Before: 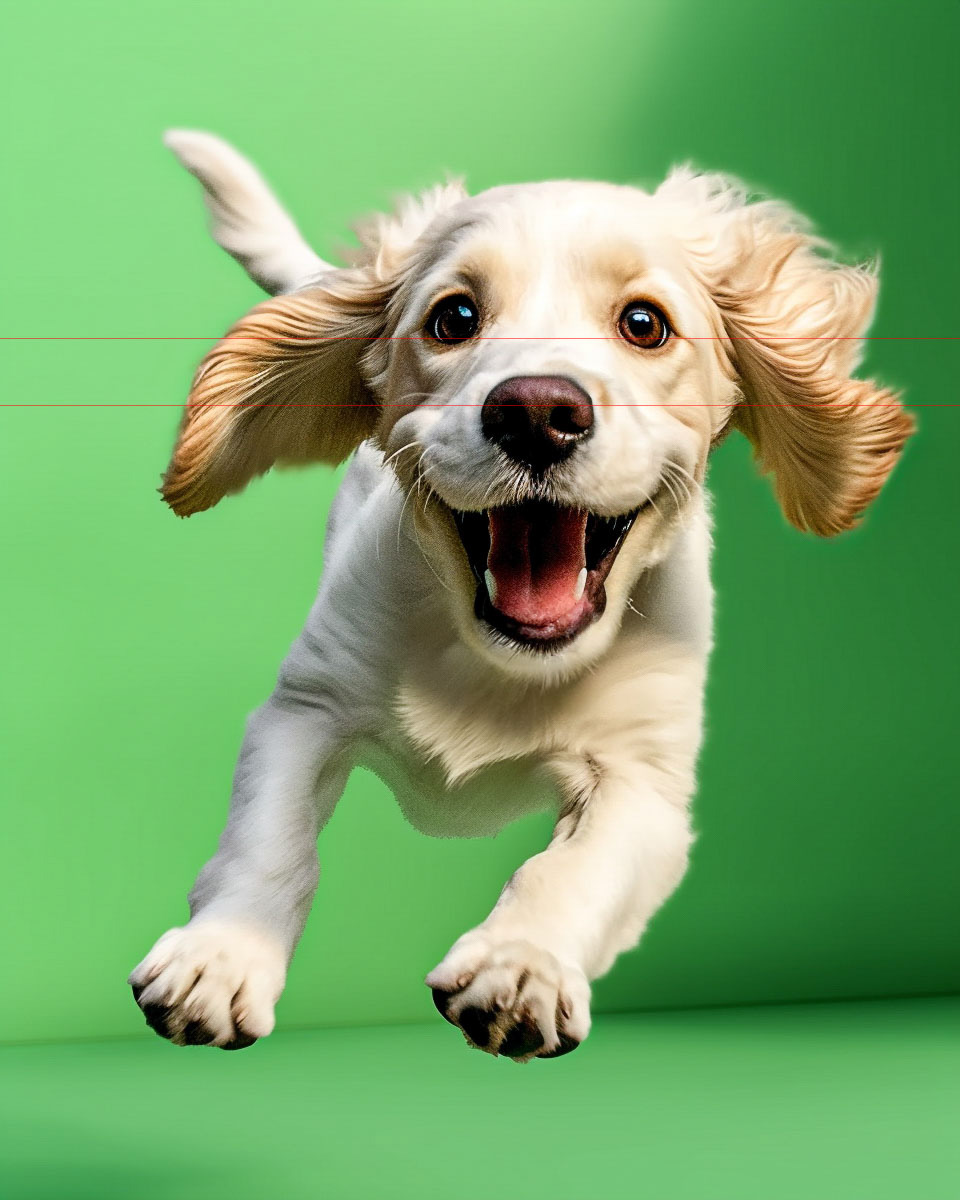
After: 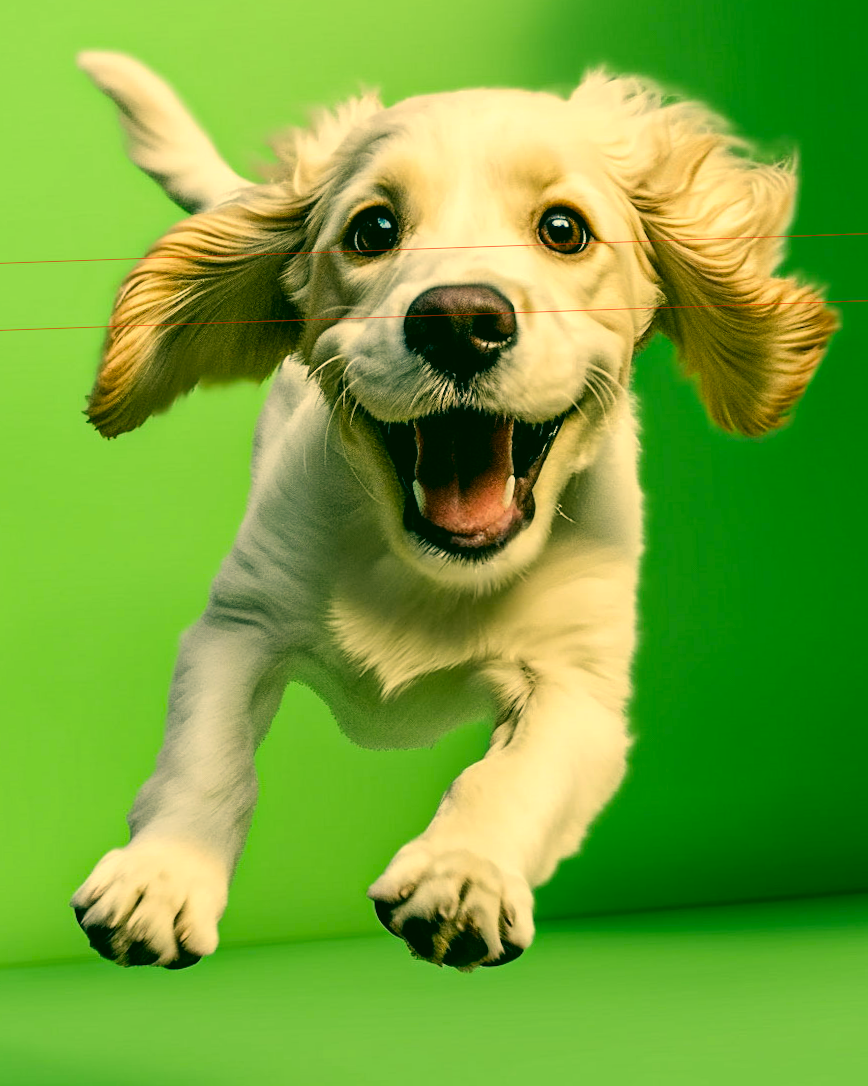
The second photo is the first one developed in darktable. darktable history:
color correction: highlights a* 5.62, highlights b* 33.57, shadows a* -25.86, shadows b* 4.02
crop and rotate: angle 1.96°, left 5.673%, top 5.673%
